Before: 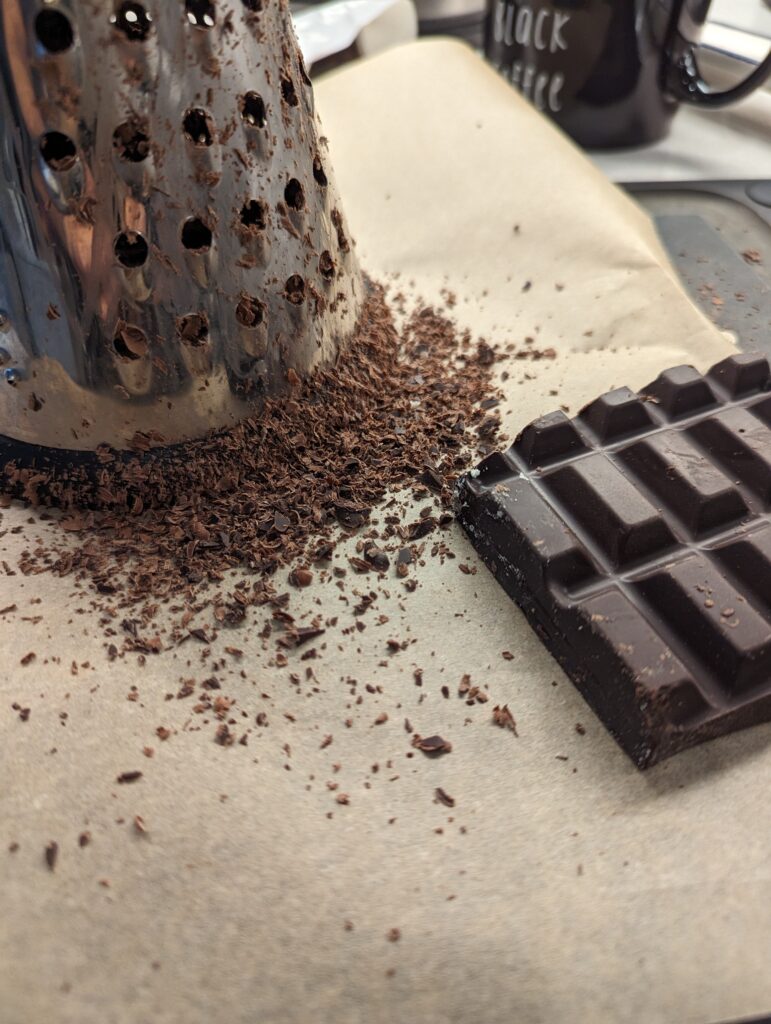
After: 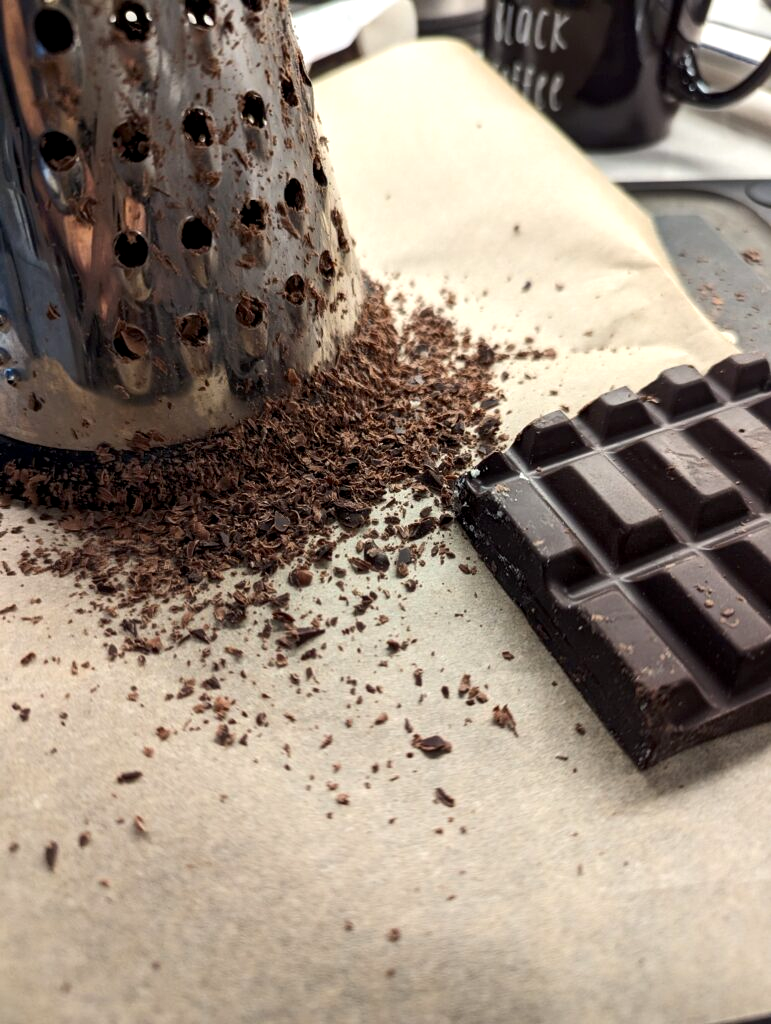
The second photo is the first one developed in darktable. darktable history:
exposure: black level correction 0.005, exposure 0.014 EV, compensate highlight preservation false
tone equalizer: -8 EV -0.417 EV, -7 EV -0.389 EV, -6 EV -0.333 EV, -5 EV -0.222 EV, -3 EV 0.222 EV, -2 EV 0.333 EV, -1 EV 0.389 EV, +0 EV 0.417 EV, edges refinement/feathering 500, mask exposure compensation -1.57 EV, preserve details no
